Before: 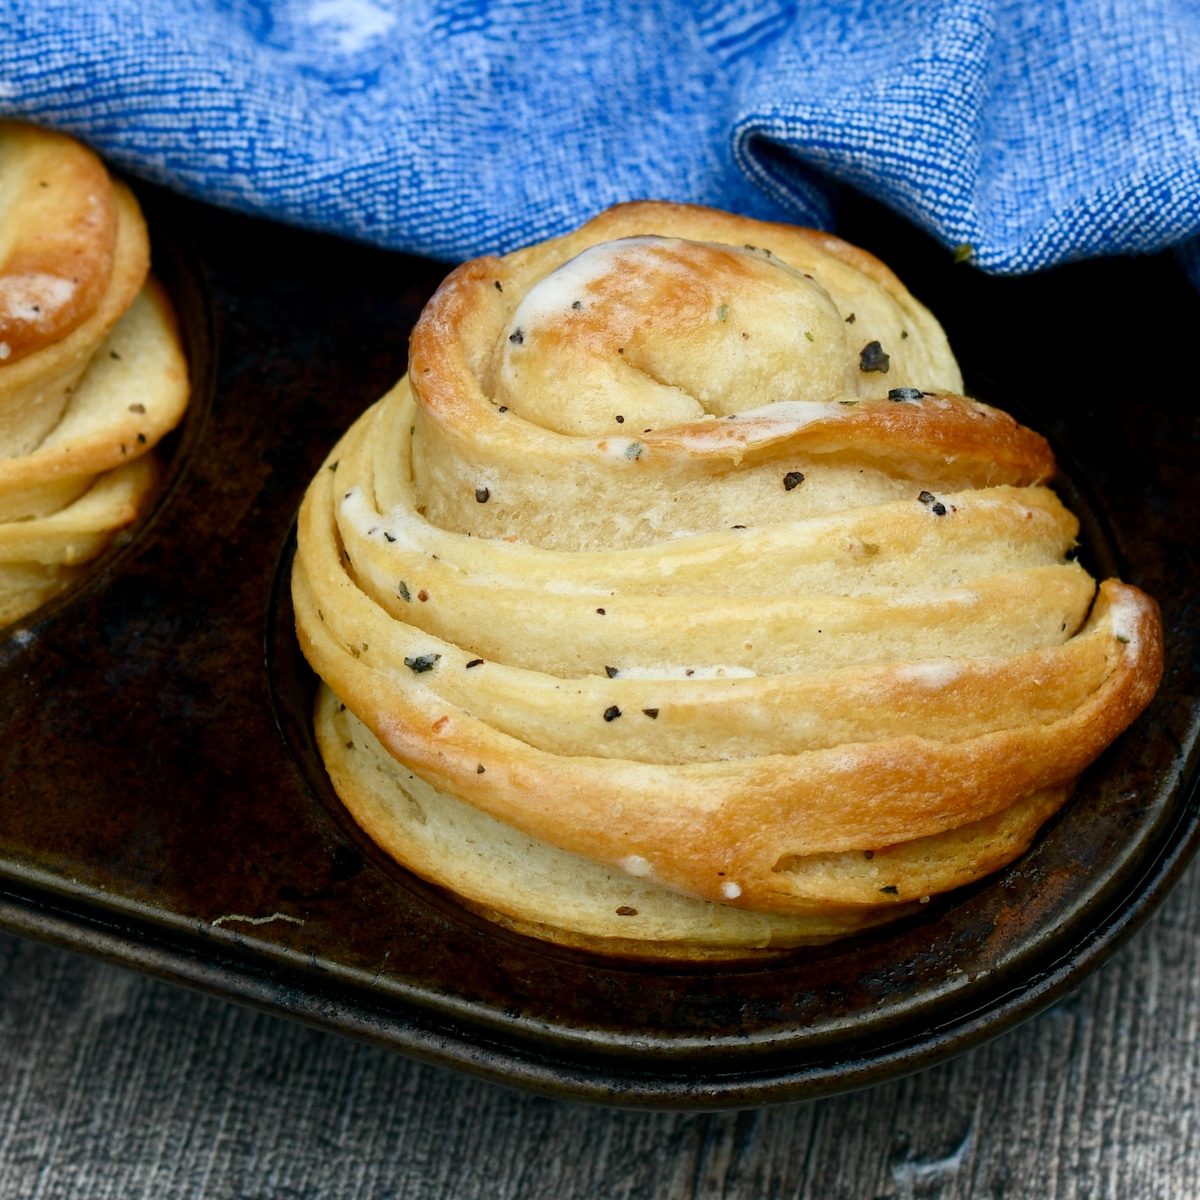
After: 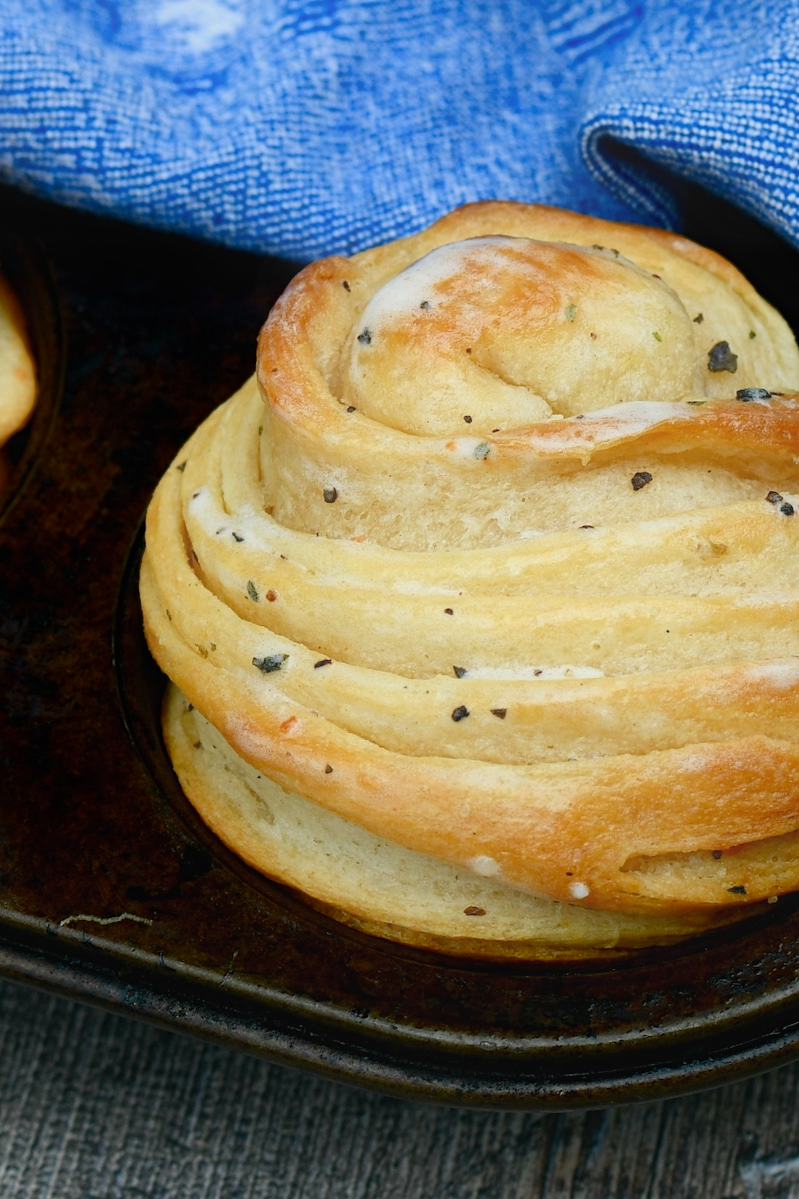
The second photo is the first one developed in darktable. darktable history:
crop and rotate: left 12.673%, right 20.66%
contrast equalizer: y [[0.439, 0.44, 0.442, 0.457, 0.493, 0.498], [0.5 ×6], [0.5 ×6], [0 ×6], [0 ×6]]
